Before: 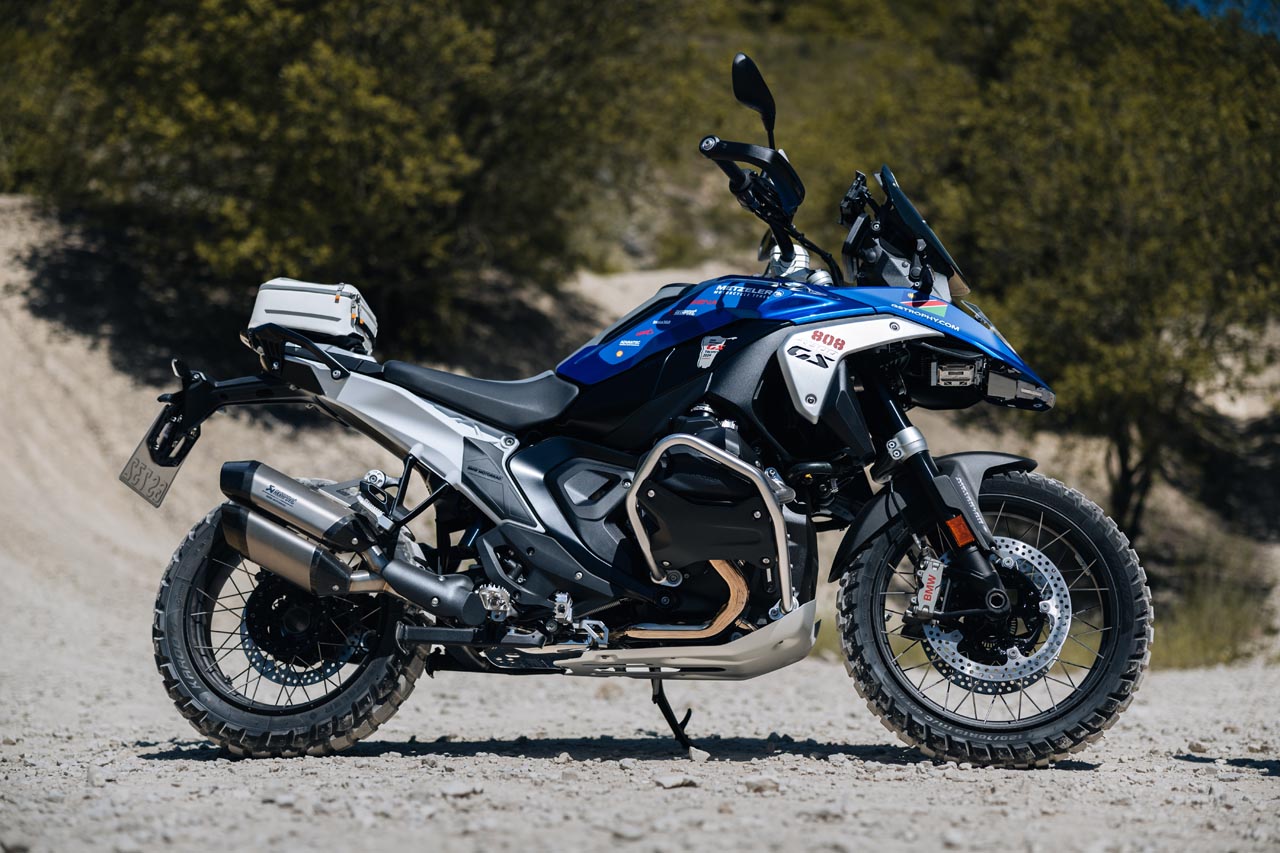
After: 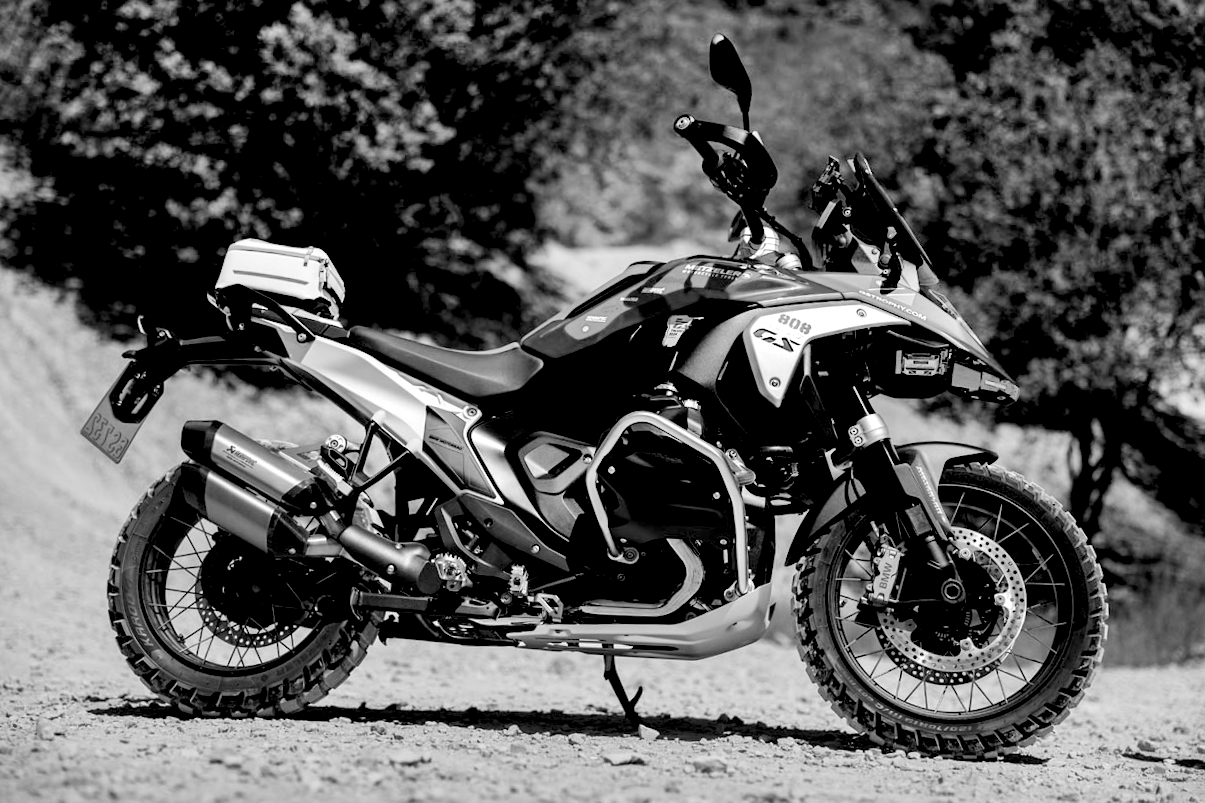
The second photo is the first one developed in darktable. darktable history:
crop and rotate: angle -2.38°
rgb levels: levels [[0.013, 0.434, 0.89], [0, 0.5, 1], [0, 0.5, 1]]
shadows and highlights: shadows 60, soften with gaussian
velvia: strength 15%
color calibration: output gray [0.267, 0.423, 0.261, 0], illuminant same as pipeline (D50), adaptation none (bypass)
white balance: red 1.004, blue 1.024
levels: levels [0.016, 0.492, 0.969]
exposure: compensate highlight preservation false
